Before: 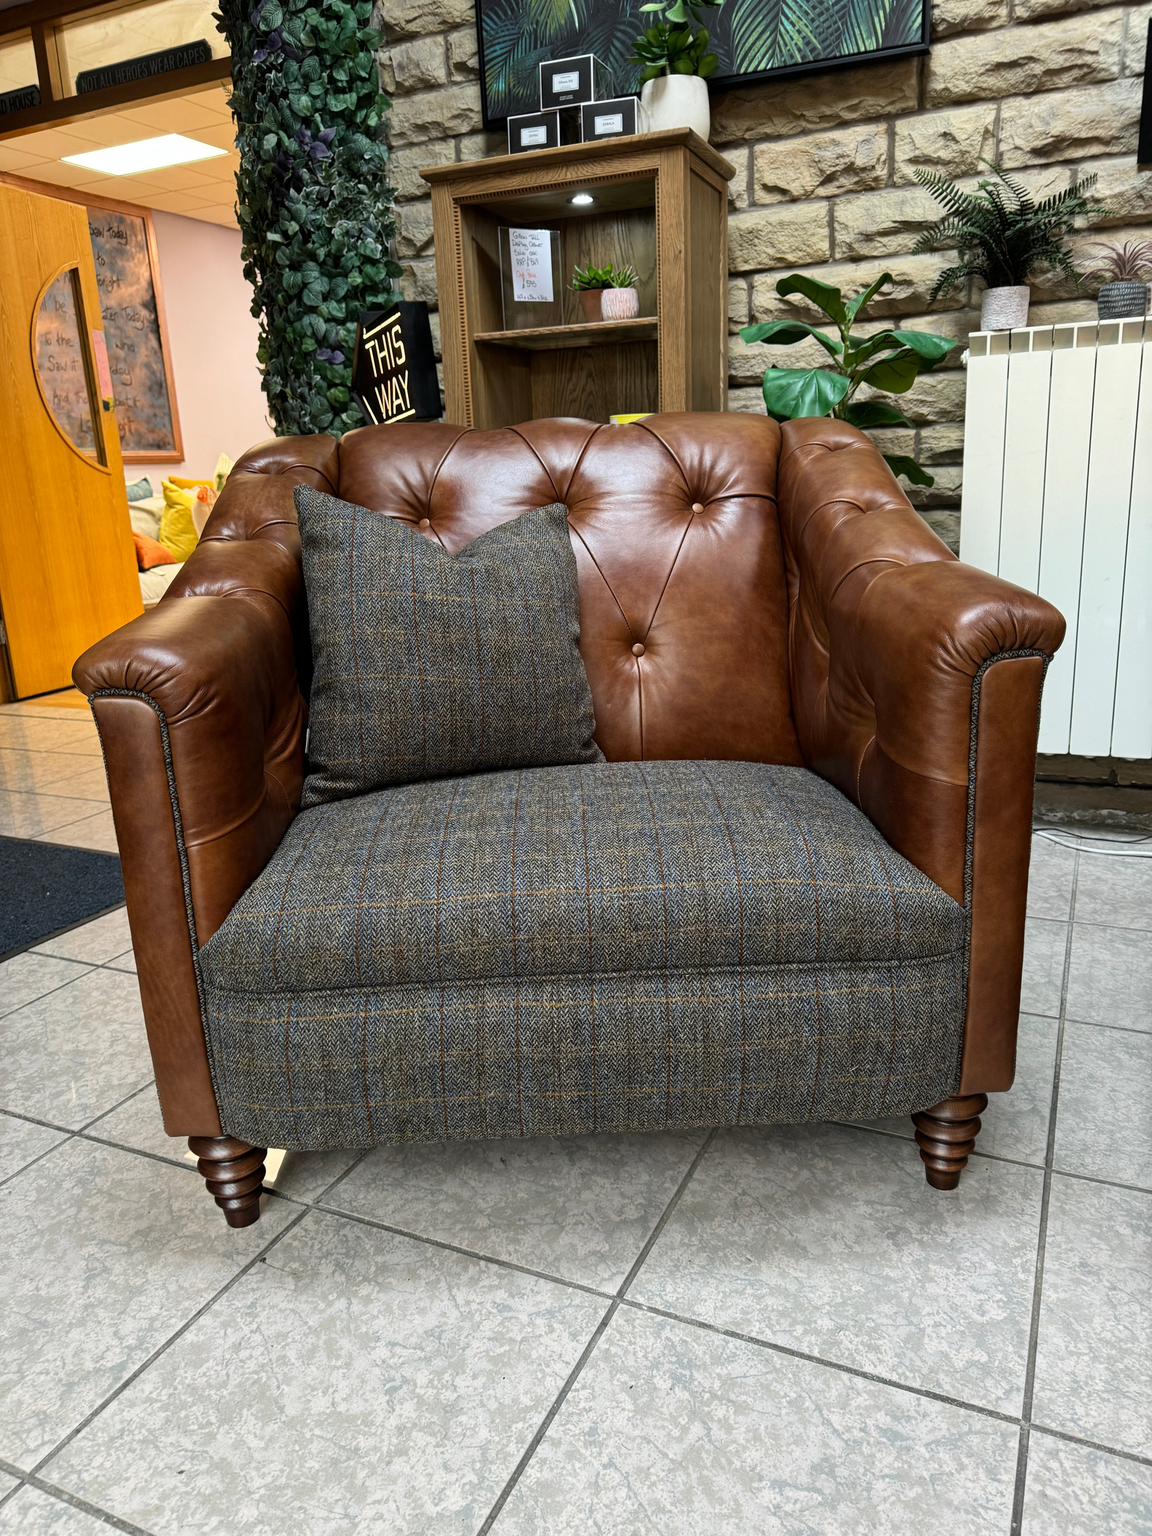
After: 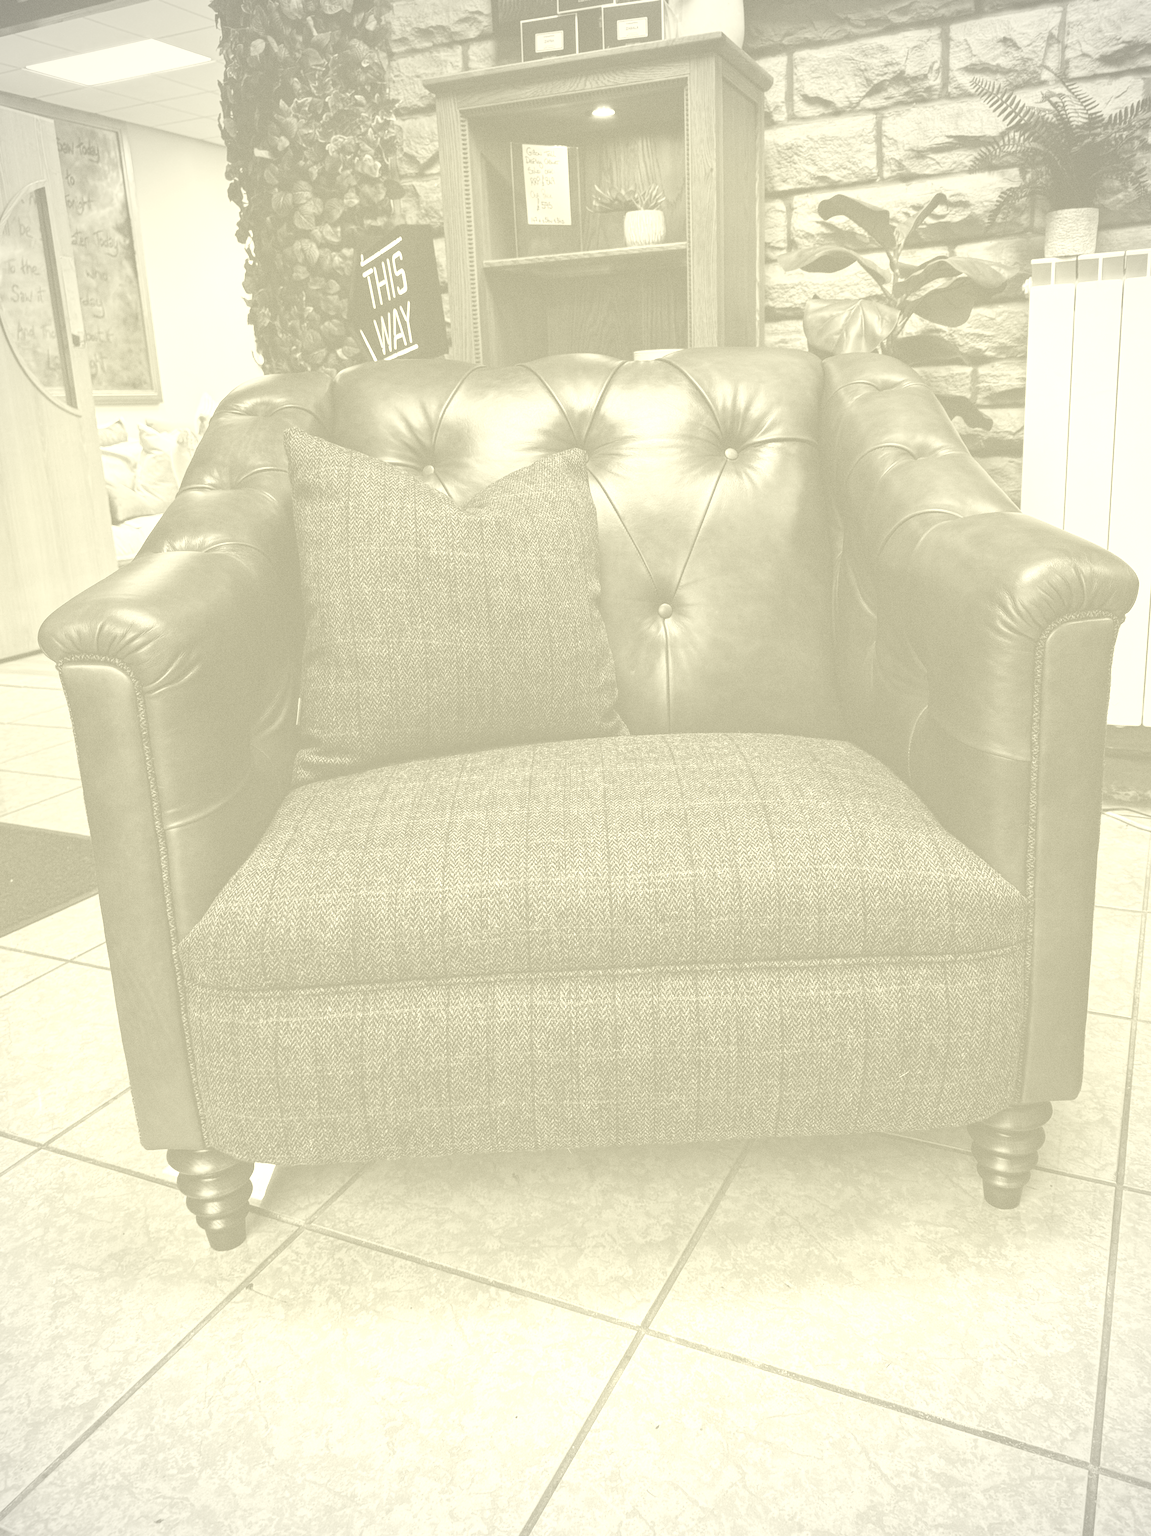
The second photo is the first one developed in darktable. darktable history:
grain: coarseness 0.09 ISO
crop: left 3.305%, top 6.436%, right 6.389%, bottom 3.258%
colorize: hue 43.2°, saturation 40%, version 1
vignetting: fall-off radius 45%, brightness -0.33
exposure: black level correction -0.071, exposure 0.5 EV, compensate highlight preservation false
